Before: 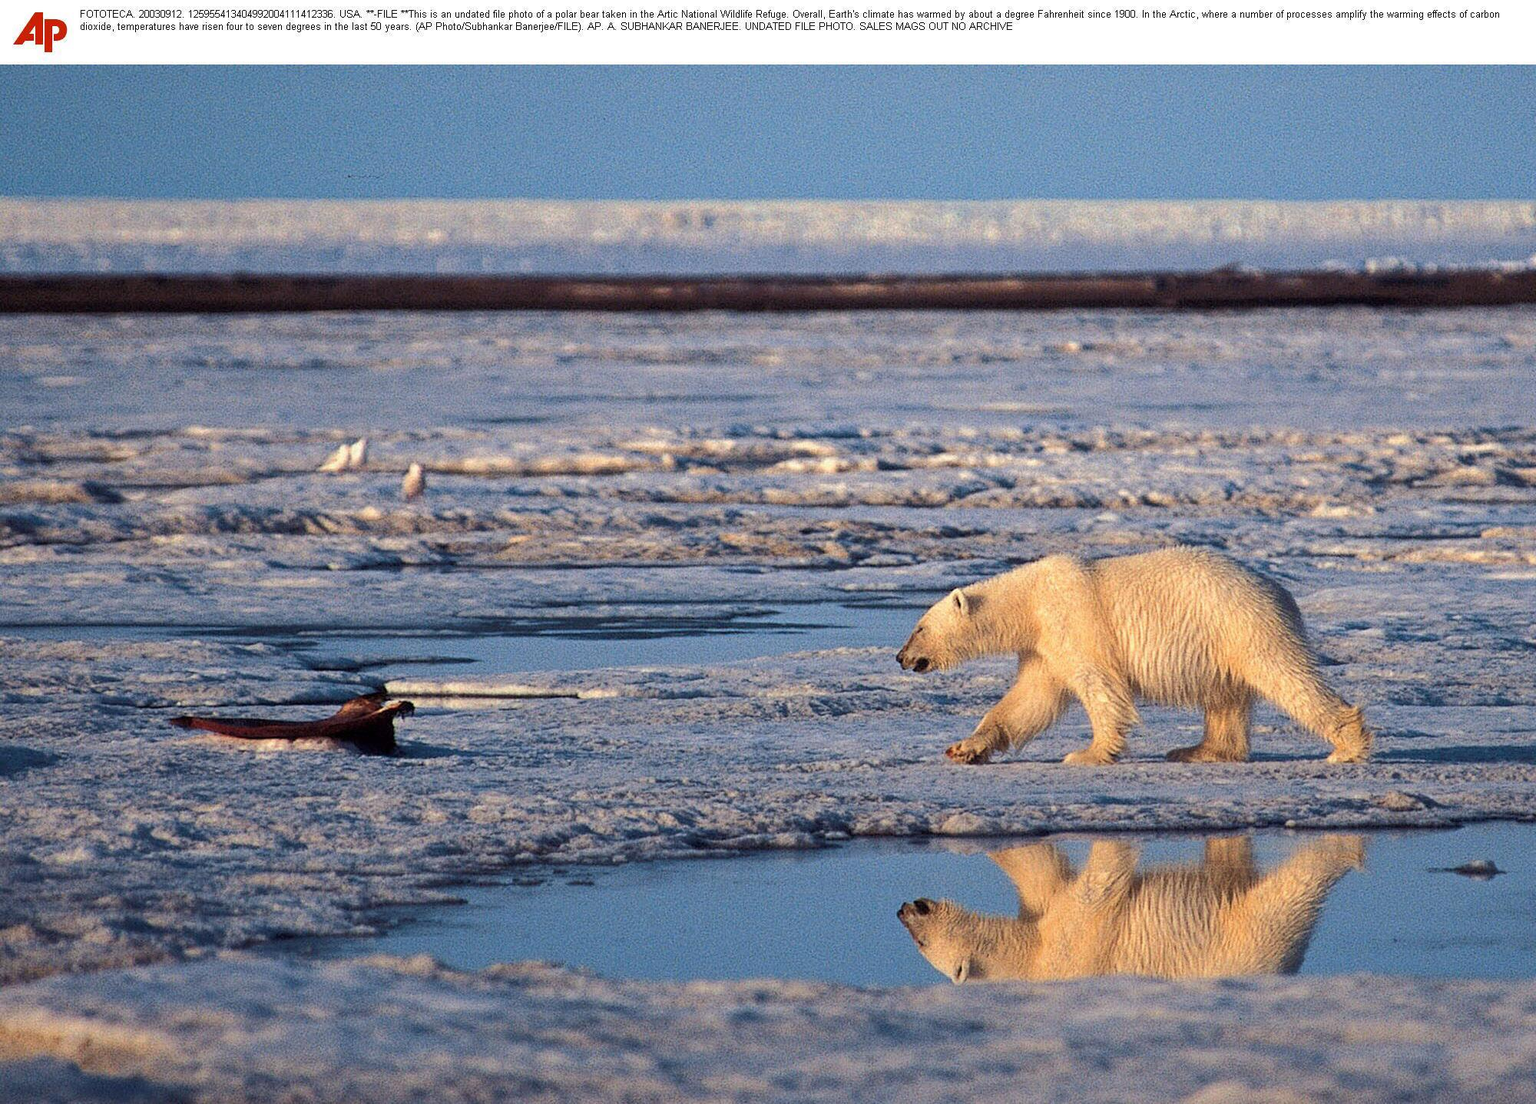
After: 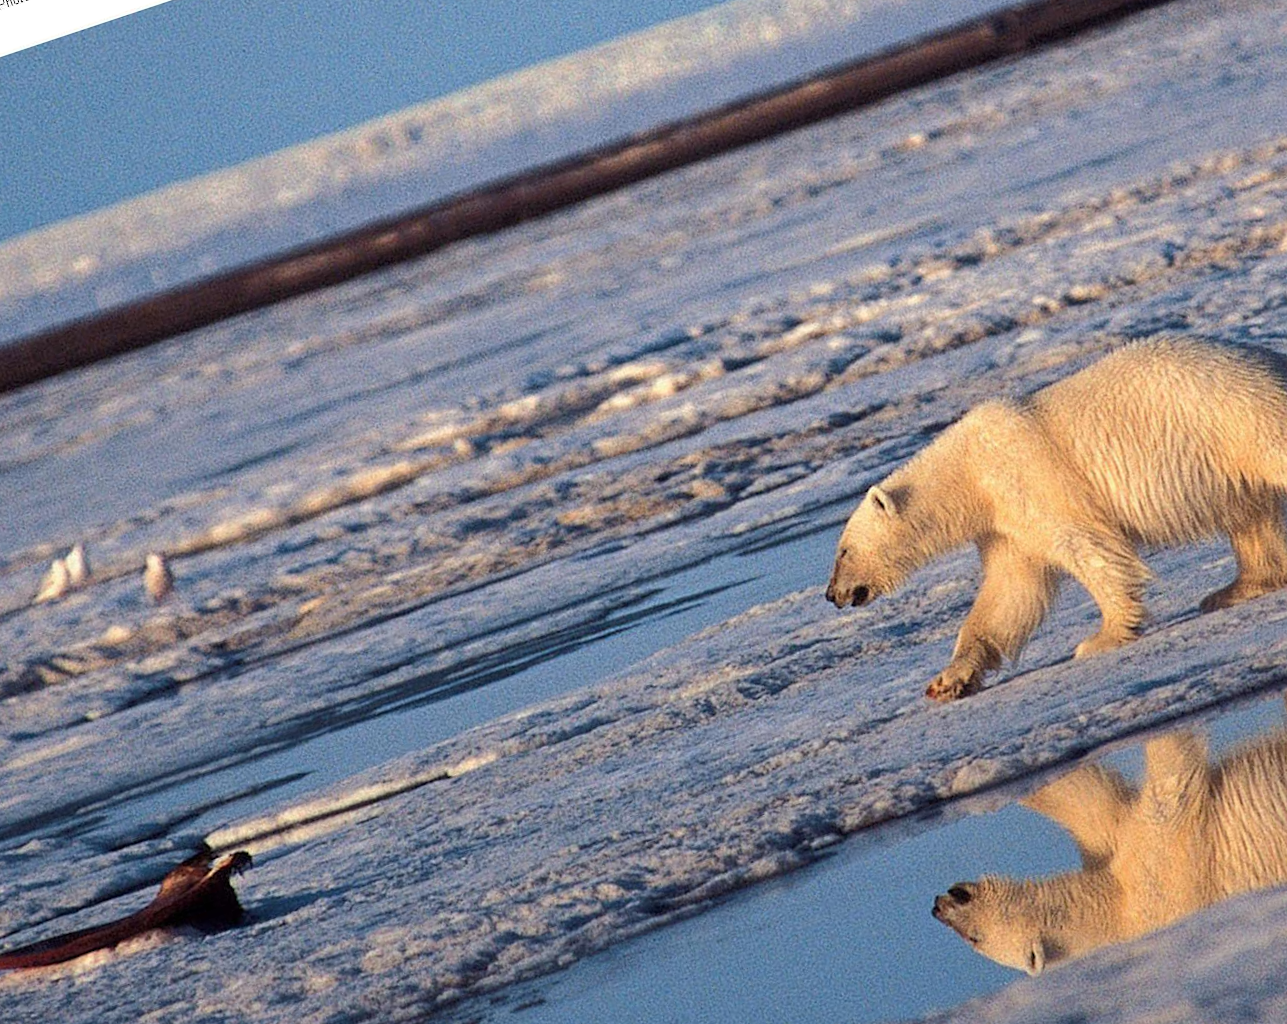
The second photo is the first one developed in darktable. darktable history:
crop and rotate: angle 18.38°, left 6.753%, right 3.939%, bottom 1.162%
